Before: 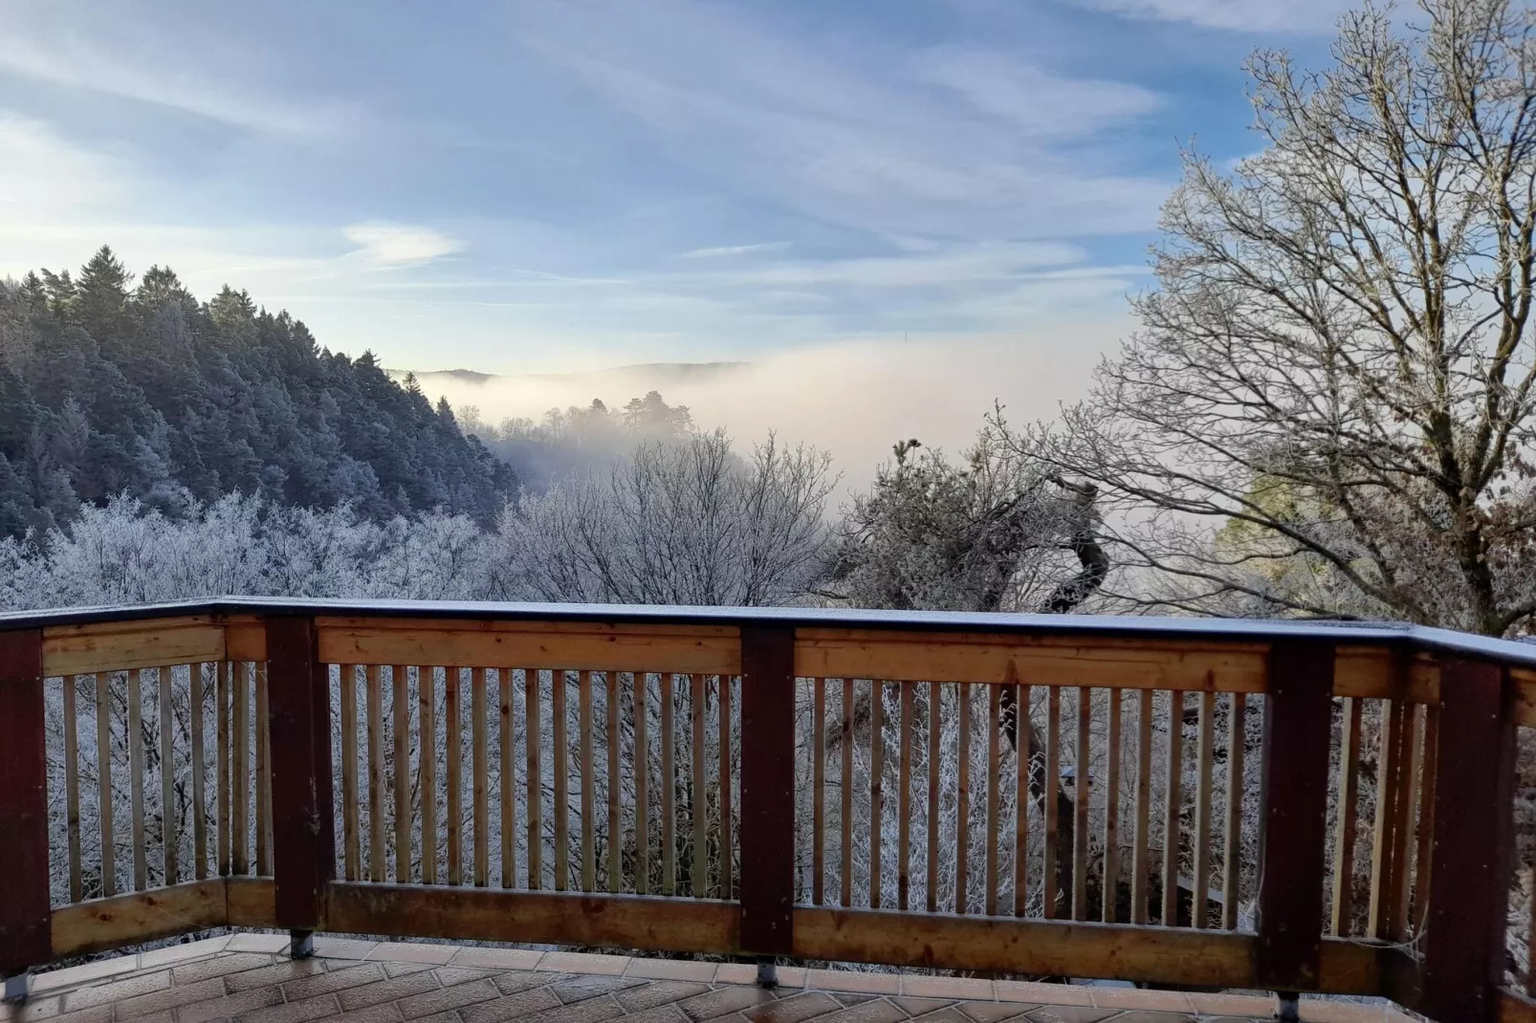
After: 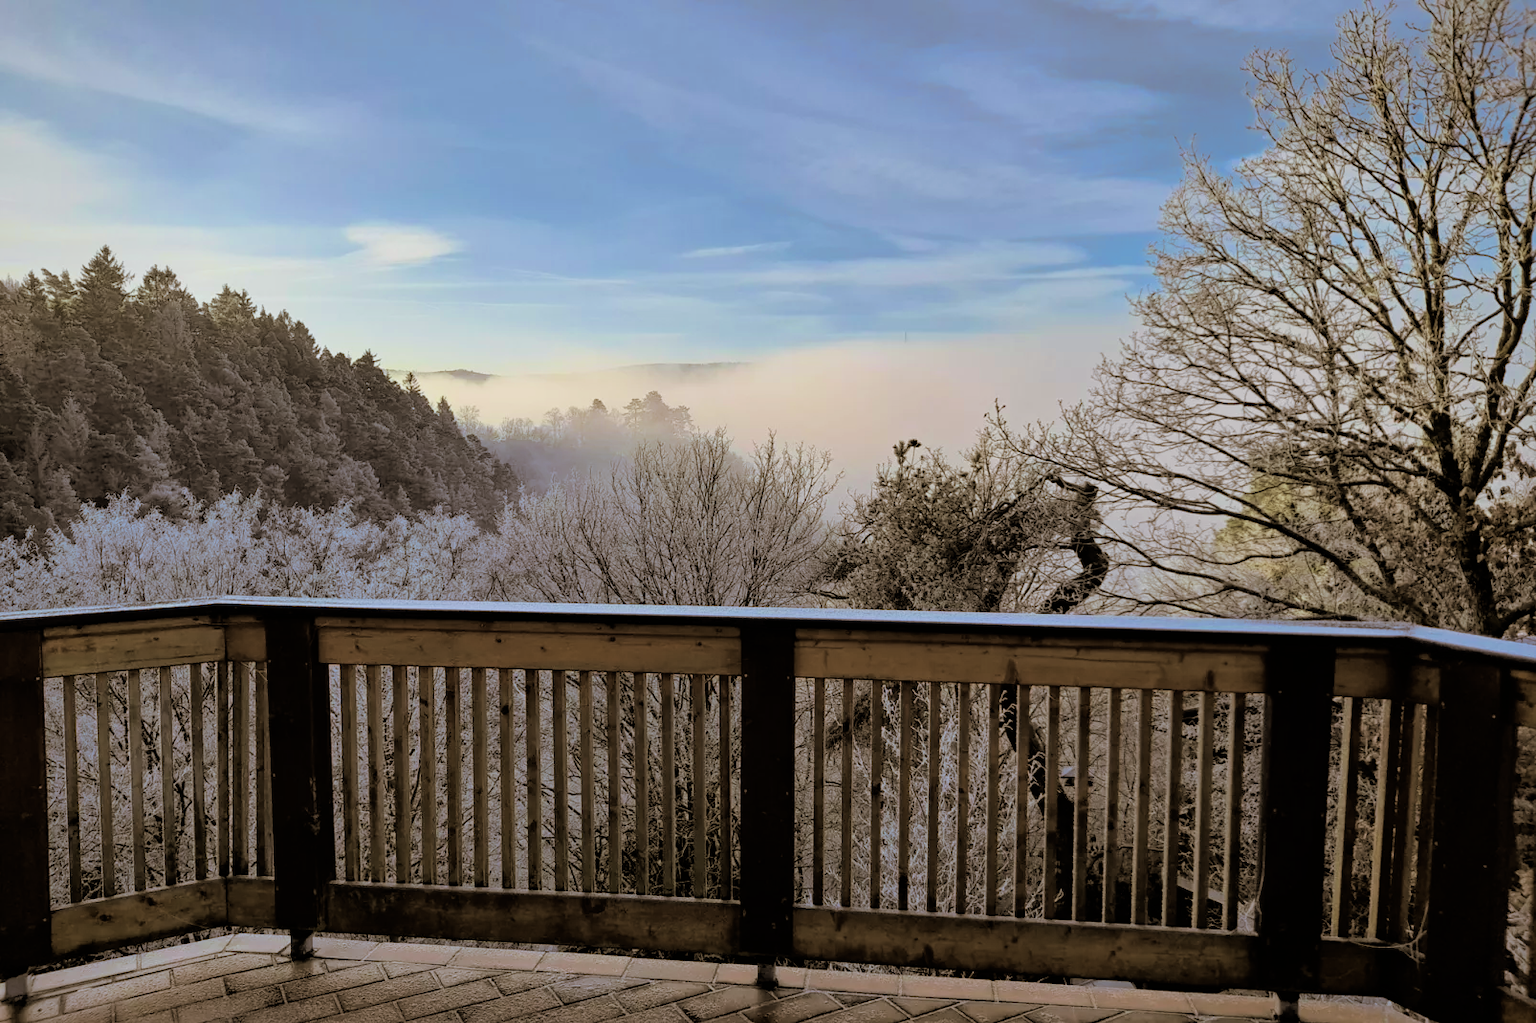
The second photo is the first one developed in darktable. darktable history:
vignetting: brightness -0.233, saturation 0.141
filmic rgb: threshold 3 EV, hardness 4.17, latitude 50%, contrast 1.1, preserve chrominance max RGB, color science v6 (2022), contrast in shadows safe, contrast in highlights safe, enable highlight reconstruction true
haze removal: compatibility mode true, adaptive false
split-toning: shadows › hue 37.98°, highlights › hue 185.58°, balance -55.261
velvia: on, module defaults
